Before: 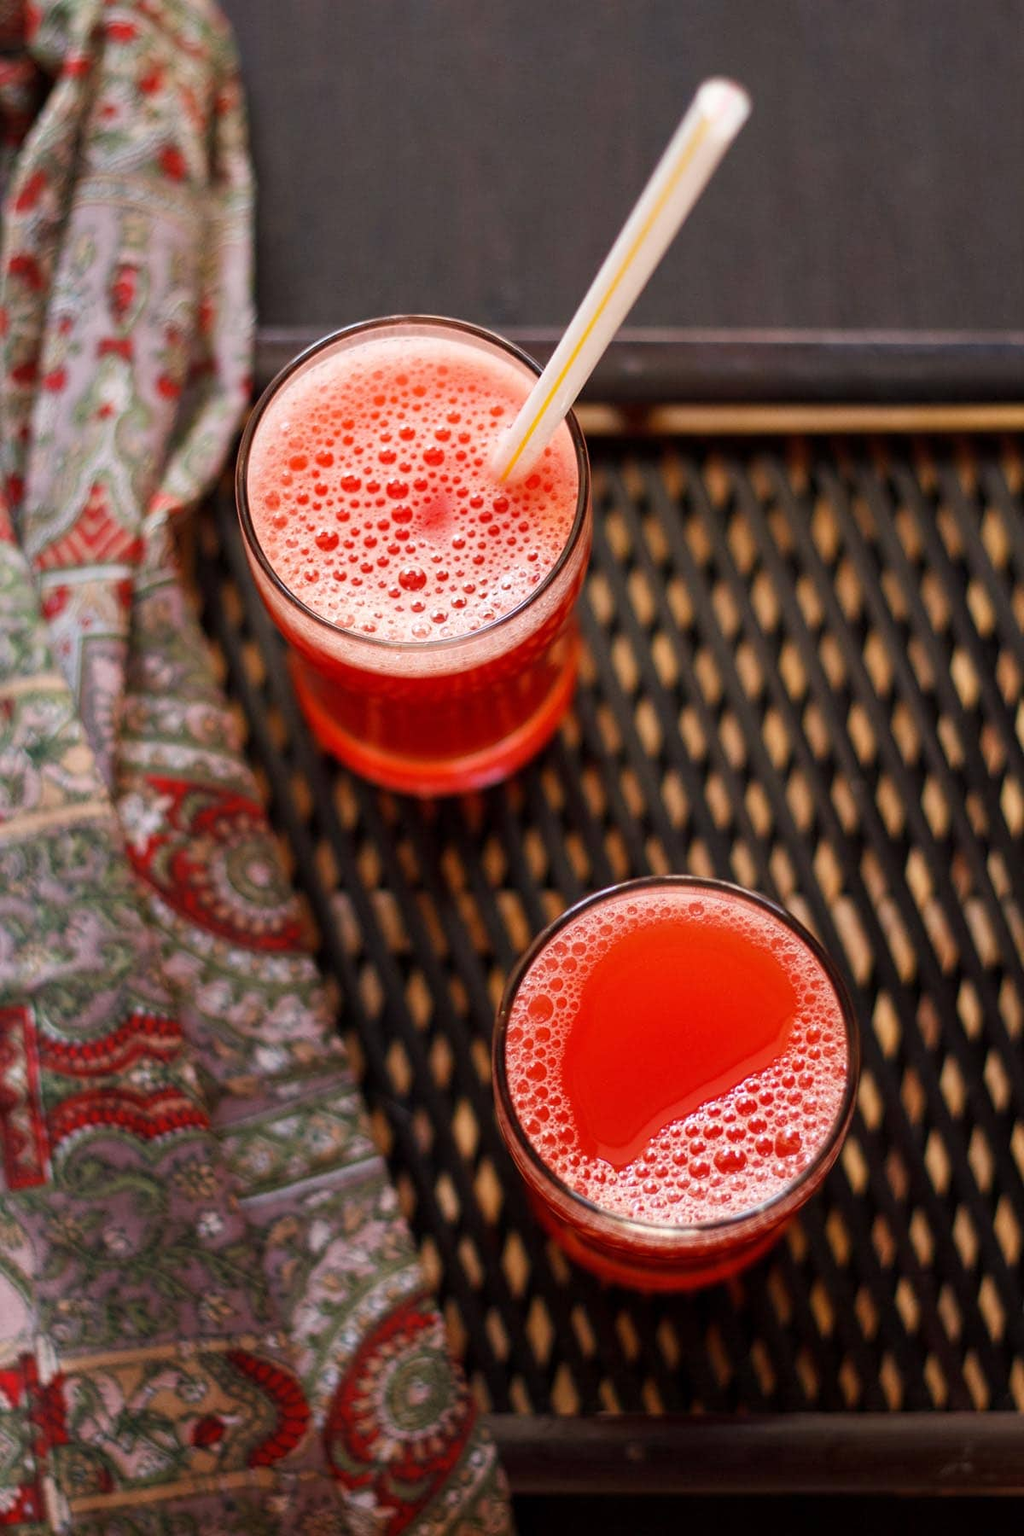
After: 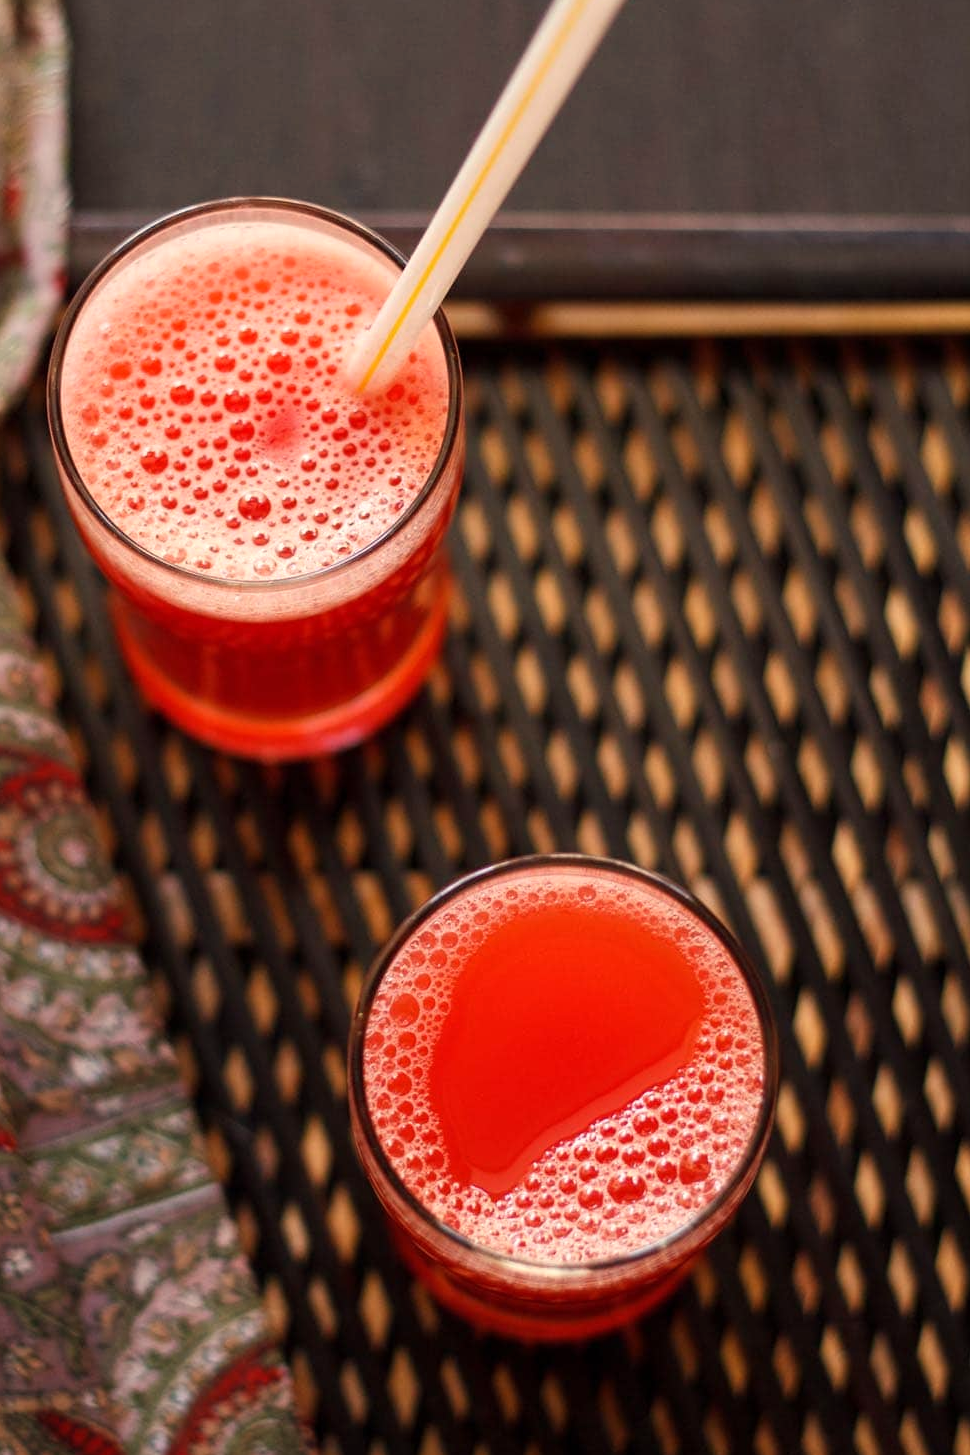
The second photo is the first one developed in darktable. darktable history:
white balance: red 1.045, blue 0.932
crop: left 19.159%, top 9.58%, bottom 9.58%
